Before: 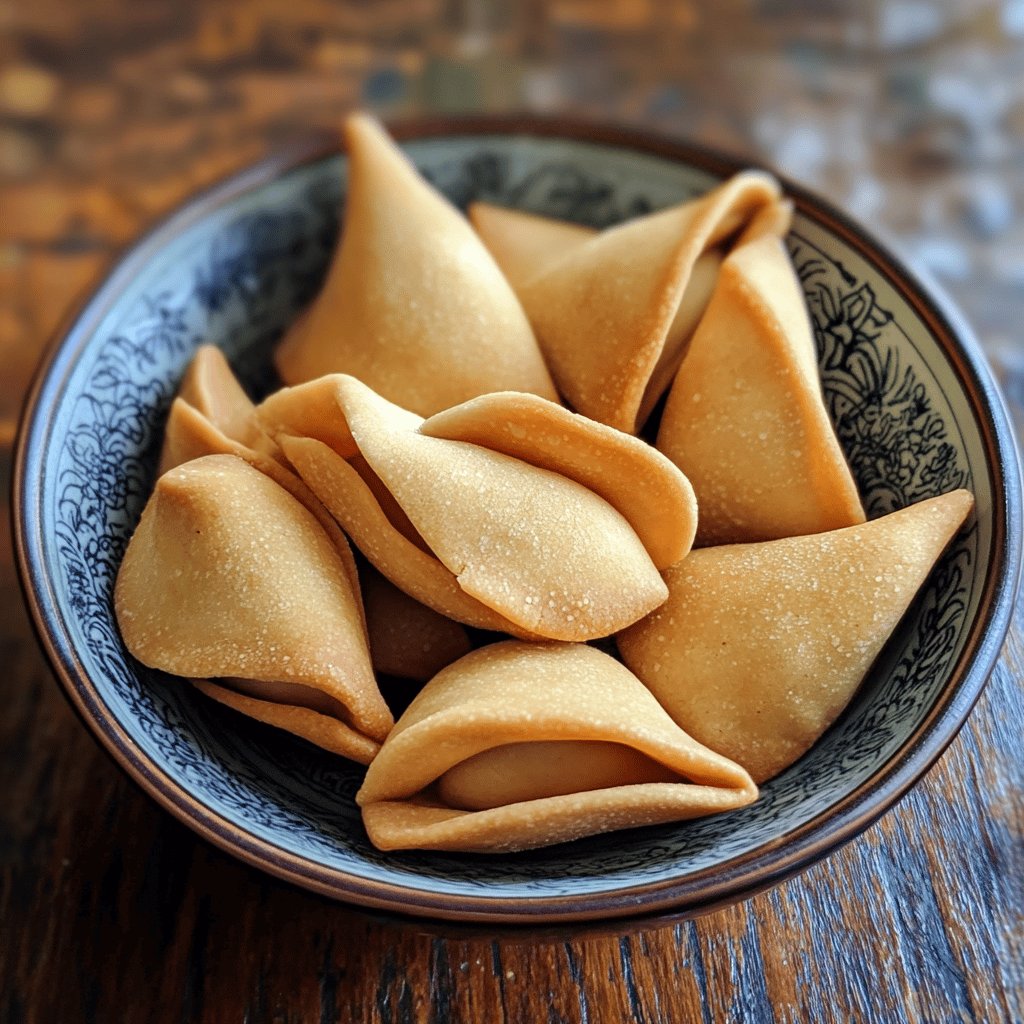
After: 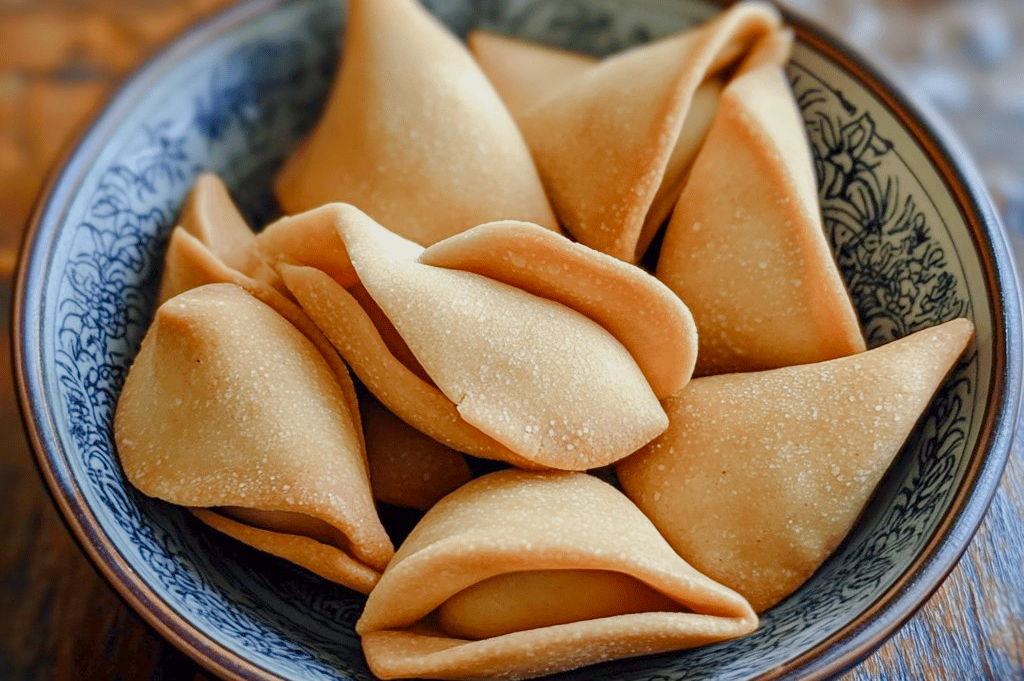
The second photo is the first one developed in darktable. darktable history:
shadows and highlights: shadows -12.5, white point adjustment 4, highlights 28.33
crop: top 16.727%, bottom 16.727%
color balance rgb: shadows lift › chroma 1%, shadows lift › hue 113°, highlights gain › chroma 0.2%, highlights gain › hue 333°, perceptual saturation grading › global saturation 20%, perceptual saturation grading › highlights -50%, perceptual saturation grading › shadows 25%, contrast -20%
